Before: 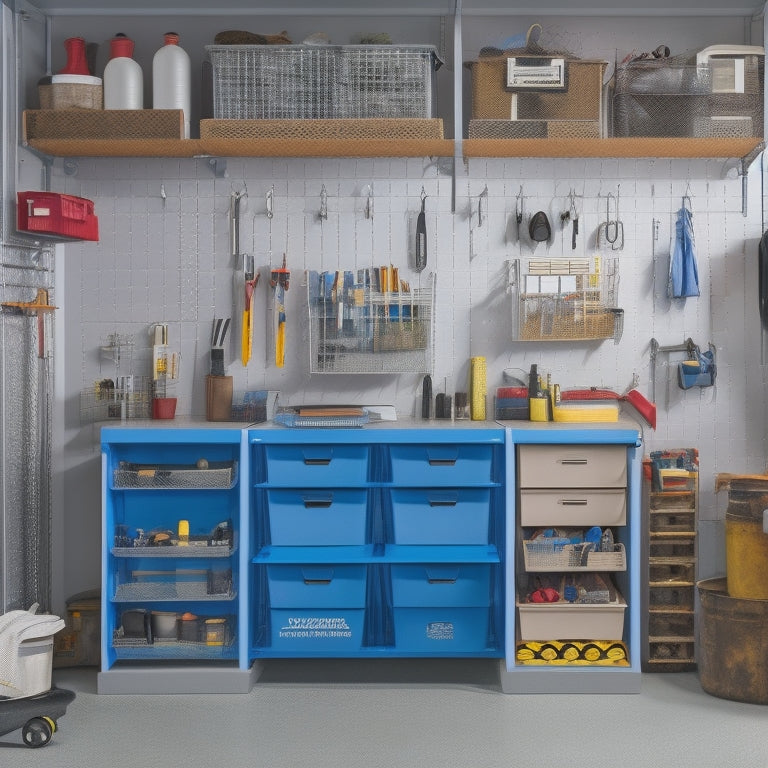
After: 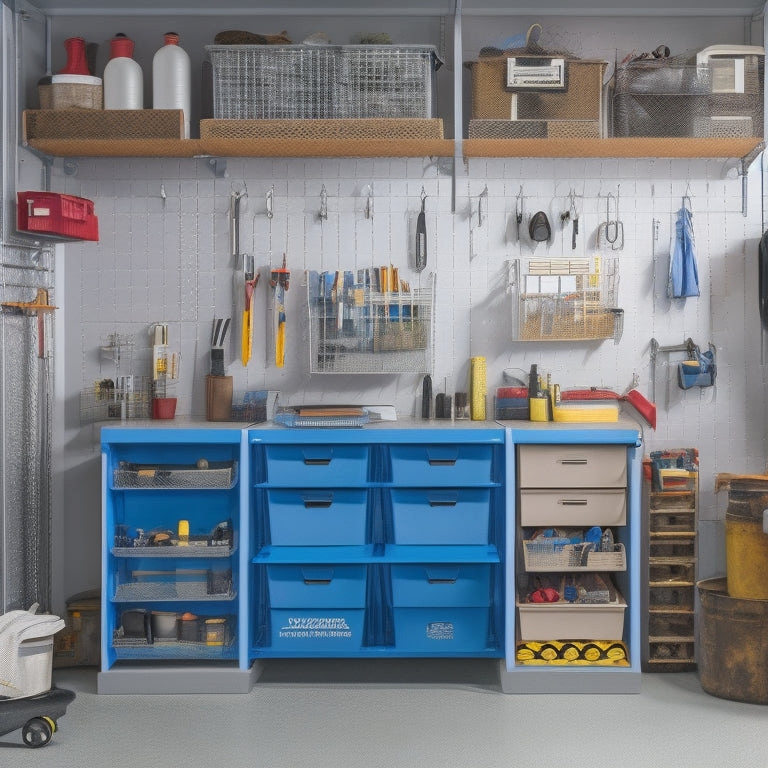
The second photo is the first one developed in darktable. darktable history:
local contrast: highlights 100%, shadows 100%, detail 120%, midtone range 0.2
tone equalizer: -8 EV -0.55 EV
shadows and highlights: shadows -54.3, highlights 86.09, soften with gaussian
